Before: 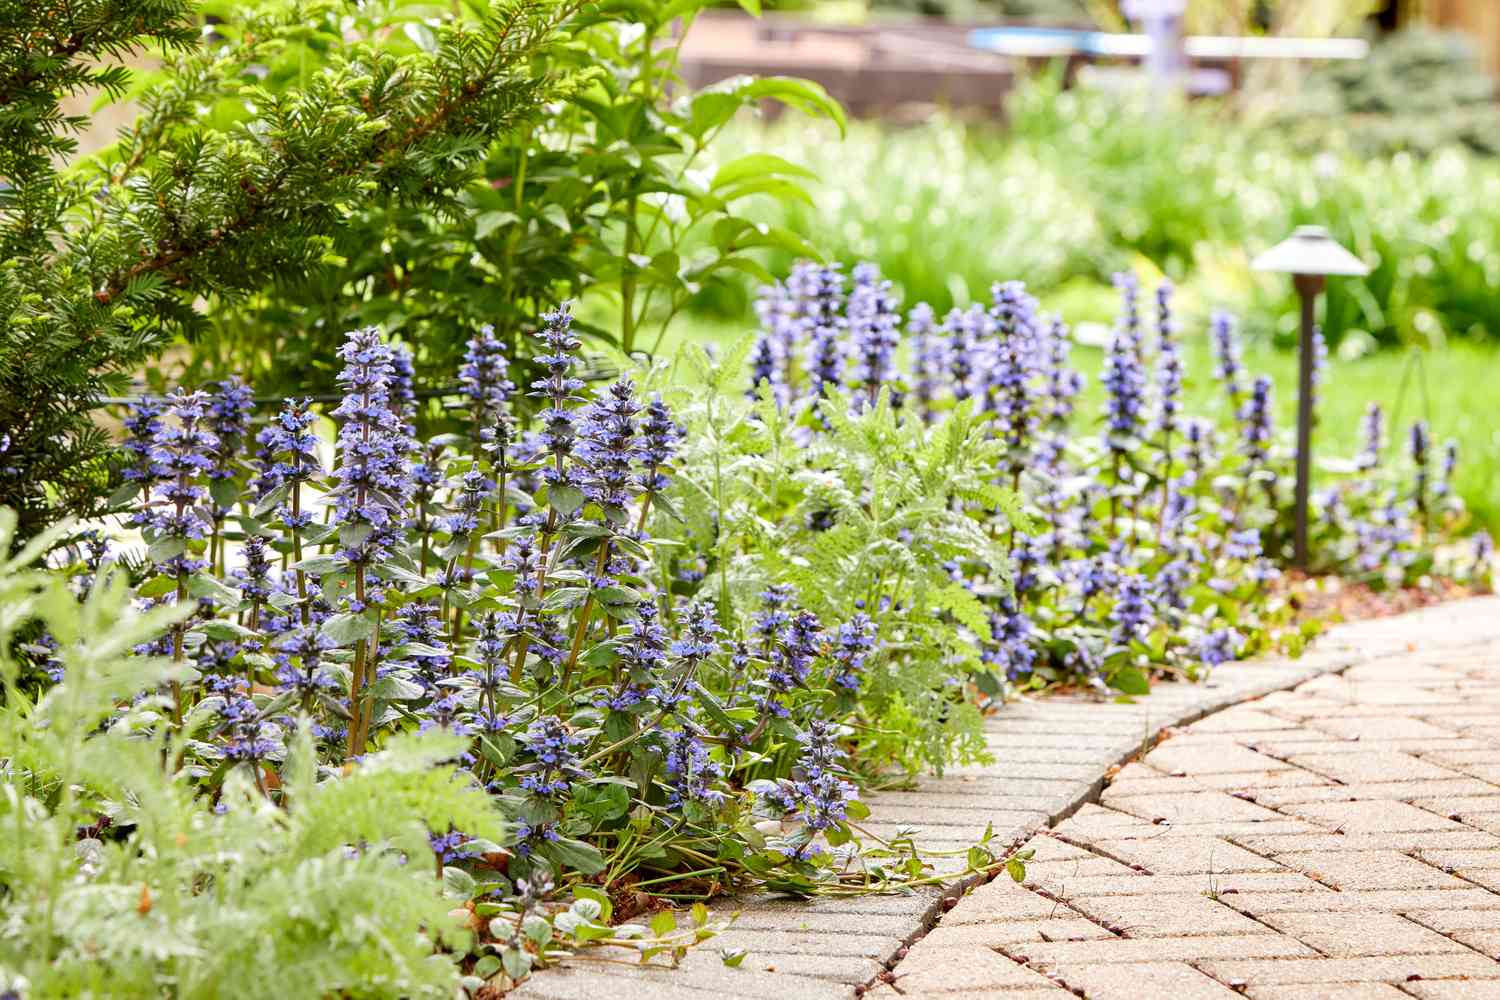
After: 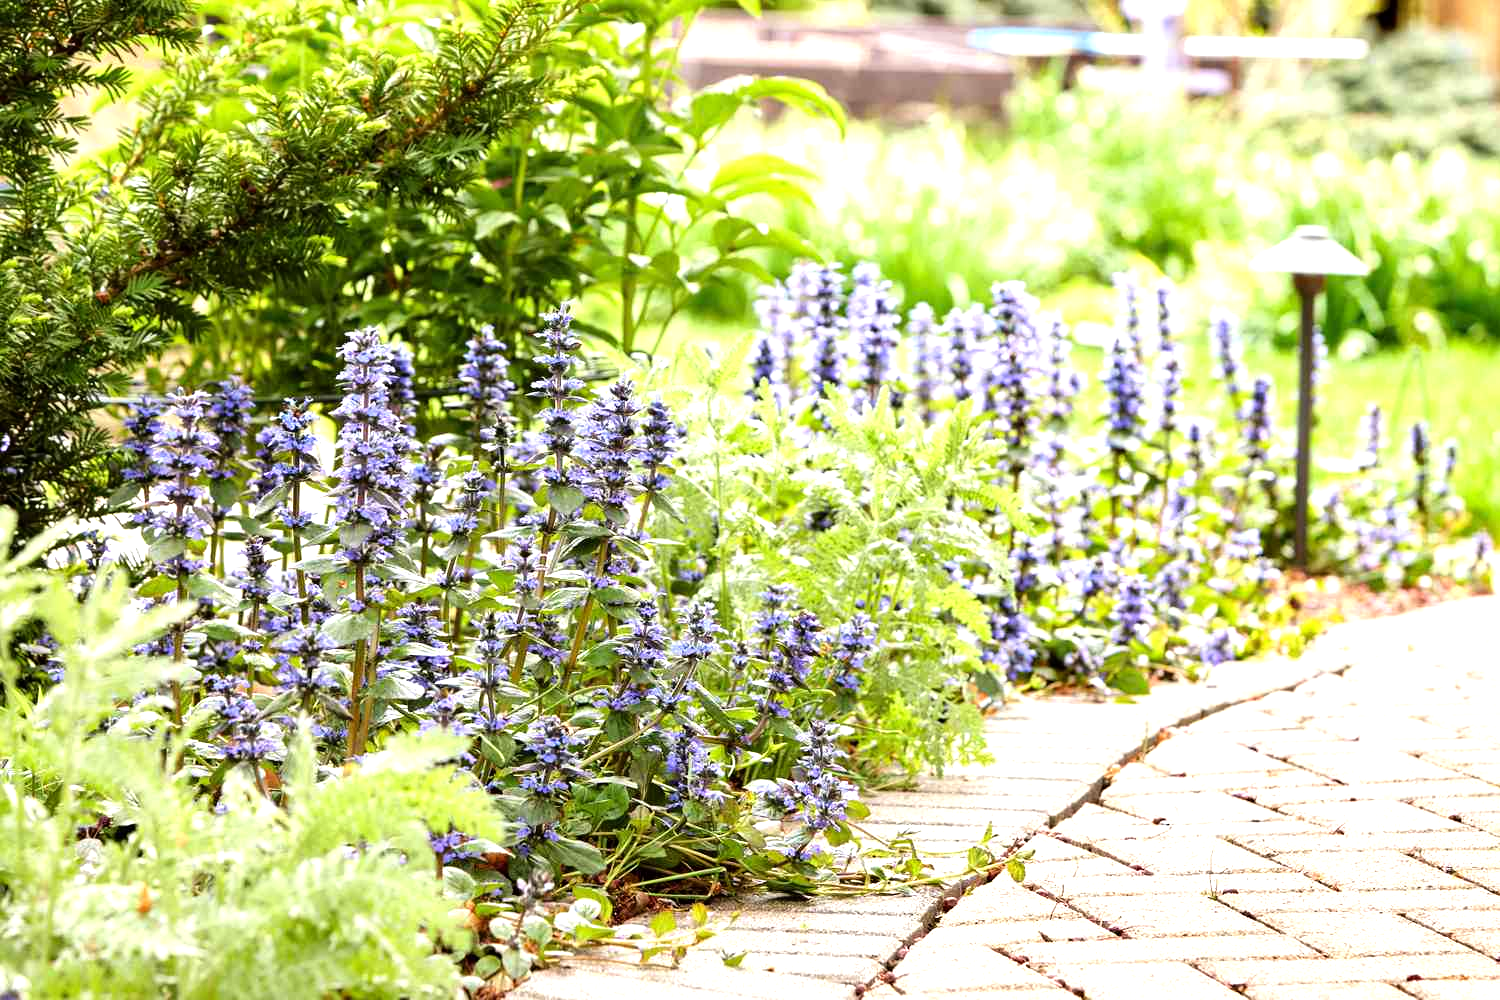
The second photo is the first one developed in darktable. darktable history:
tone equalizer: -8 EV -0.776 EV, -7 EV -0.71 EV, -6 EV -0.635 EV, -5 EV -0.392 EV, -3 EV 0.387 EV, -2 EV 0.6 EV, -1 EV 0.698 EV, +0 EV 0.741 EV, mask exposure compensation -0.495 EV
